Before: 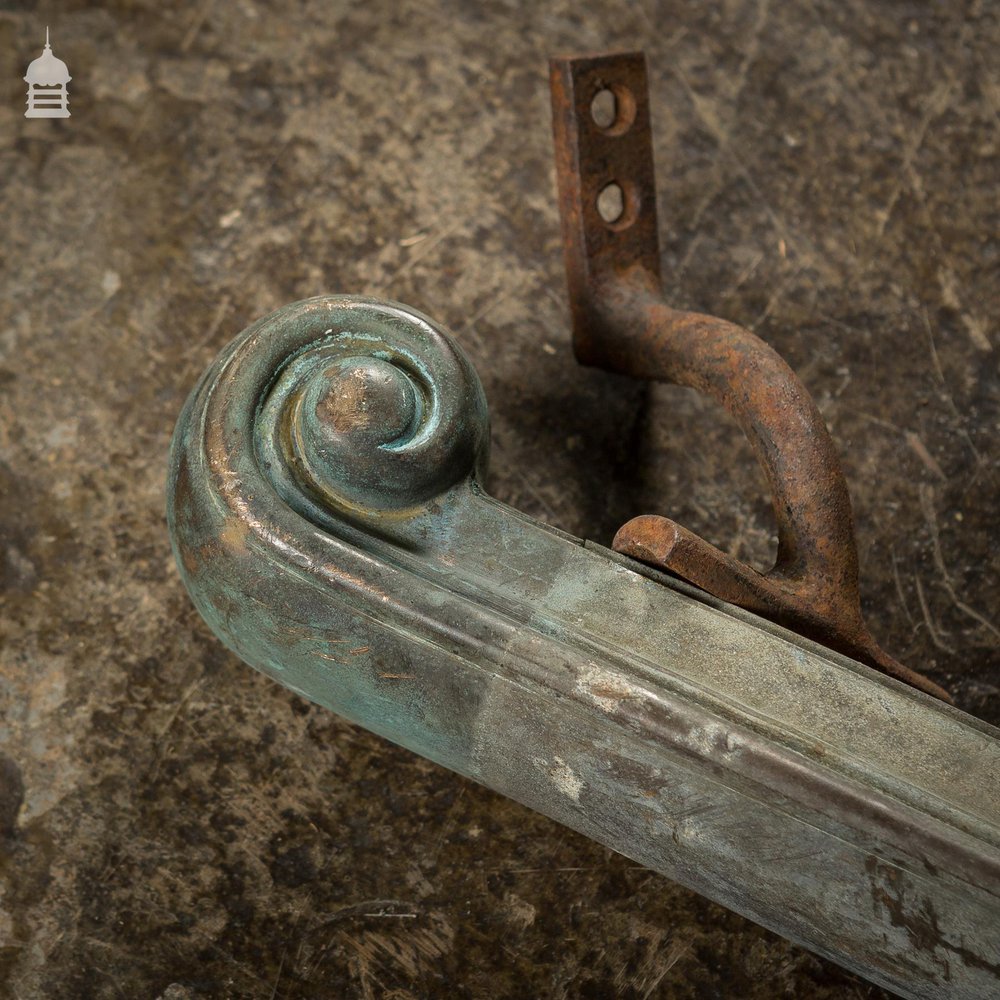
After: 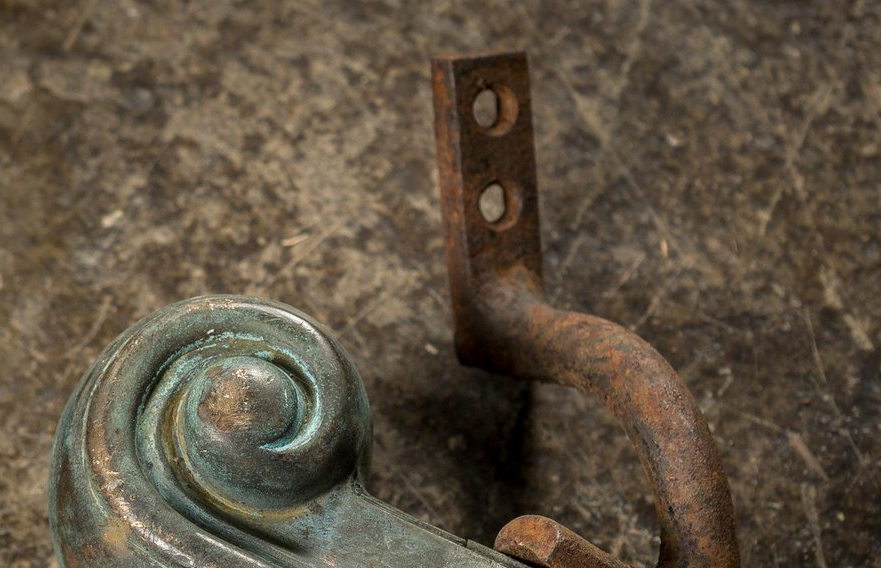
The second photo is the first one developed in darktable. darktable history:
crop and rotate: left 11.813%, bottom 43.186%
local contrast: detail 114%
